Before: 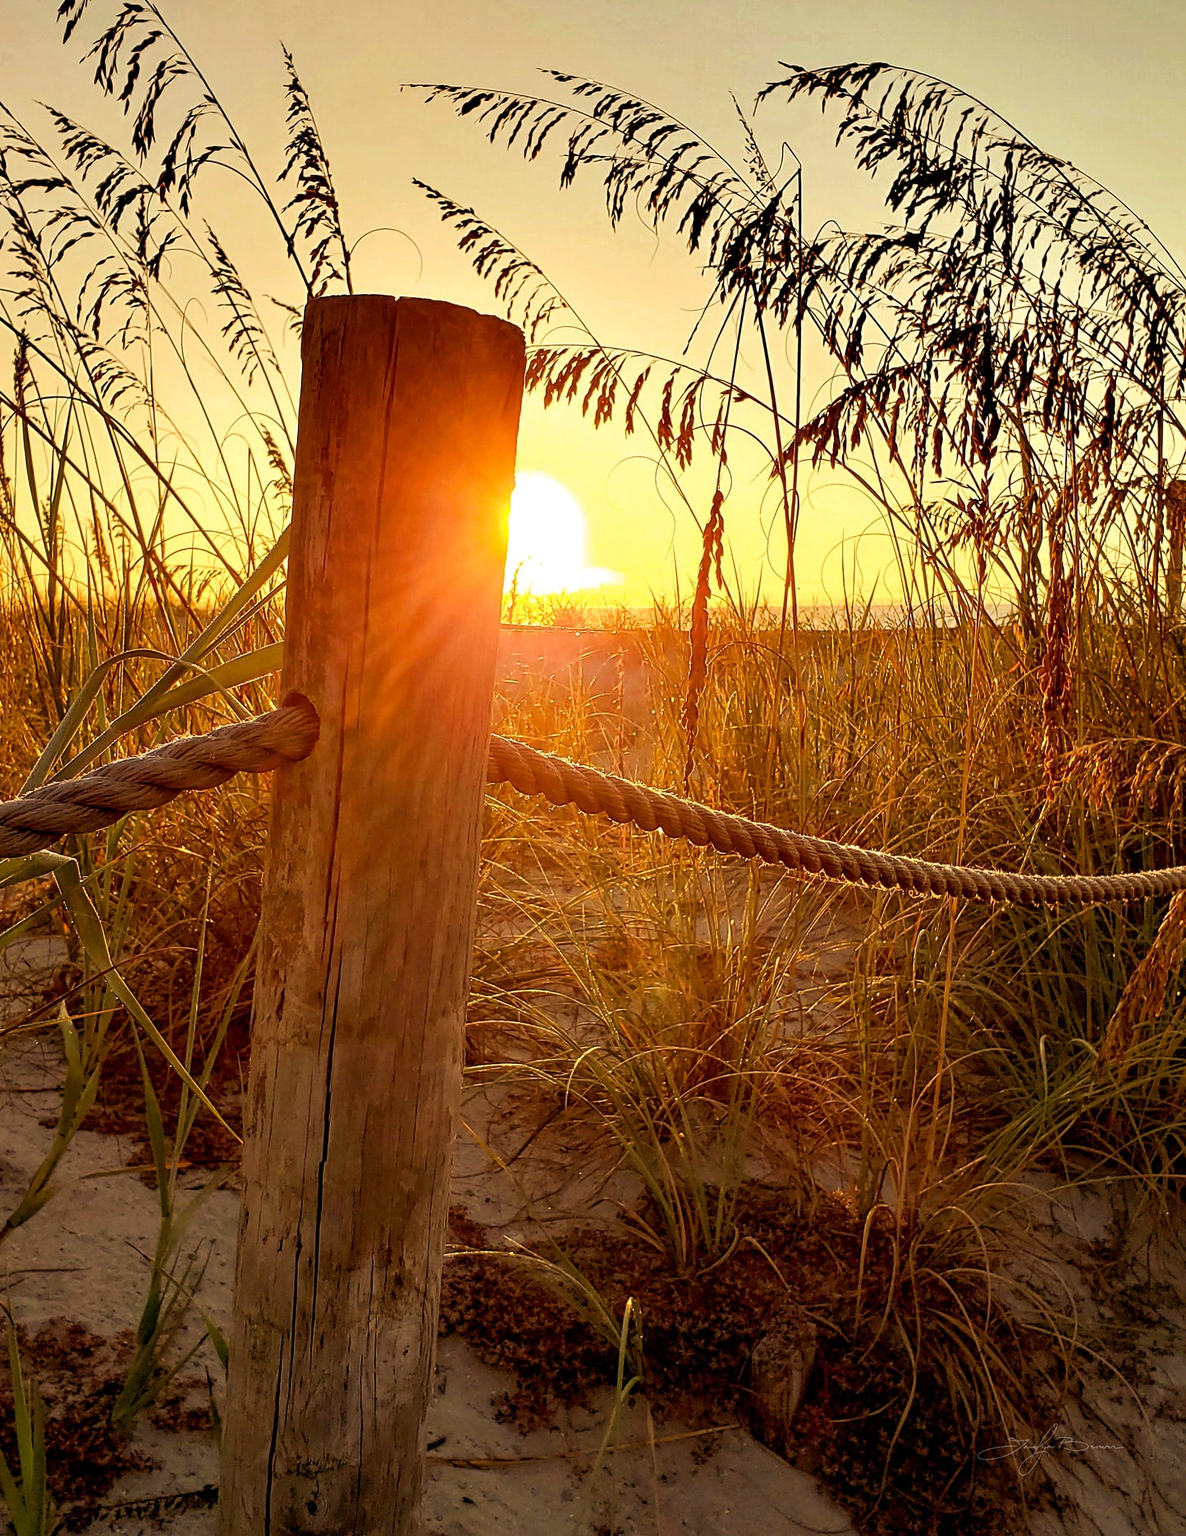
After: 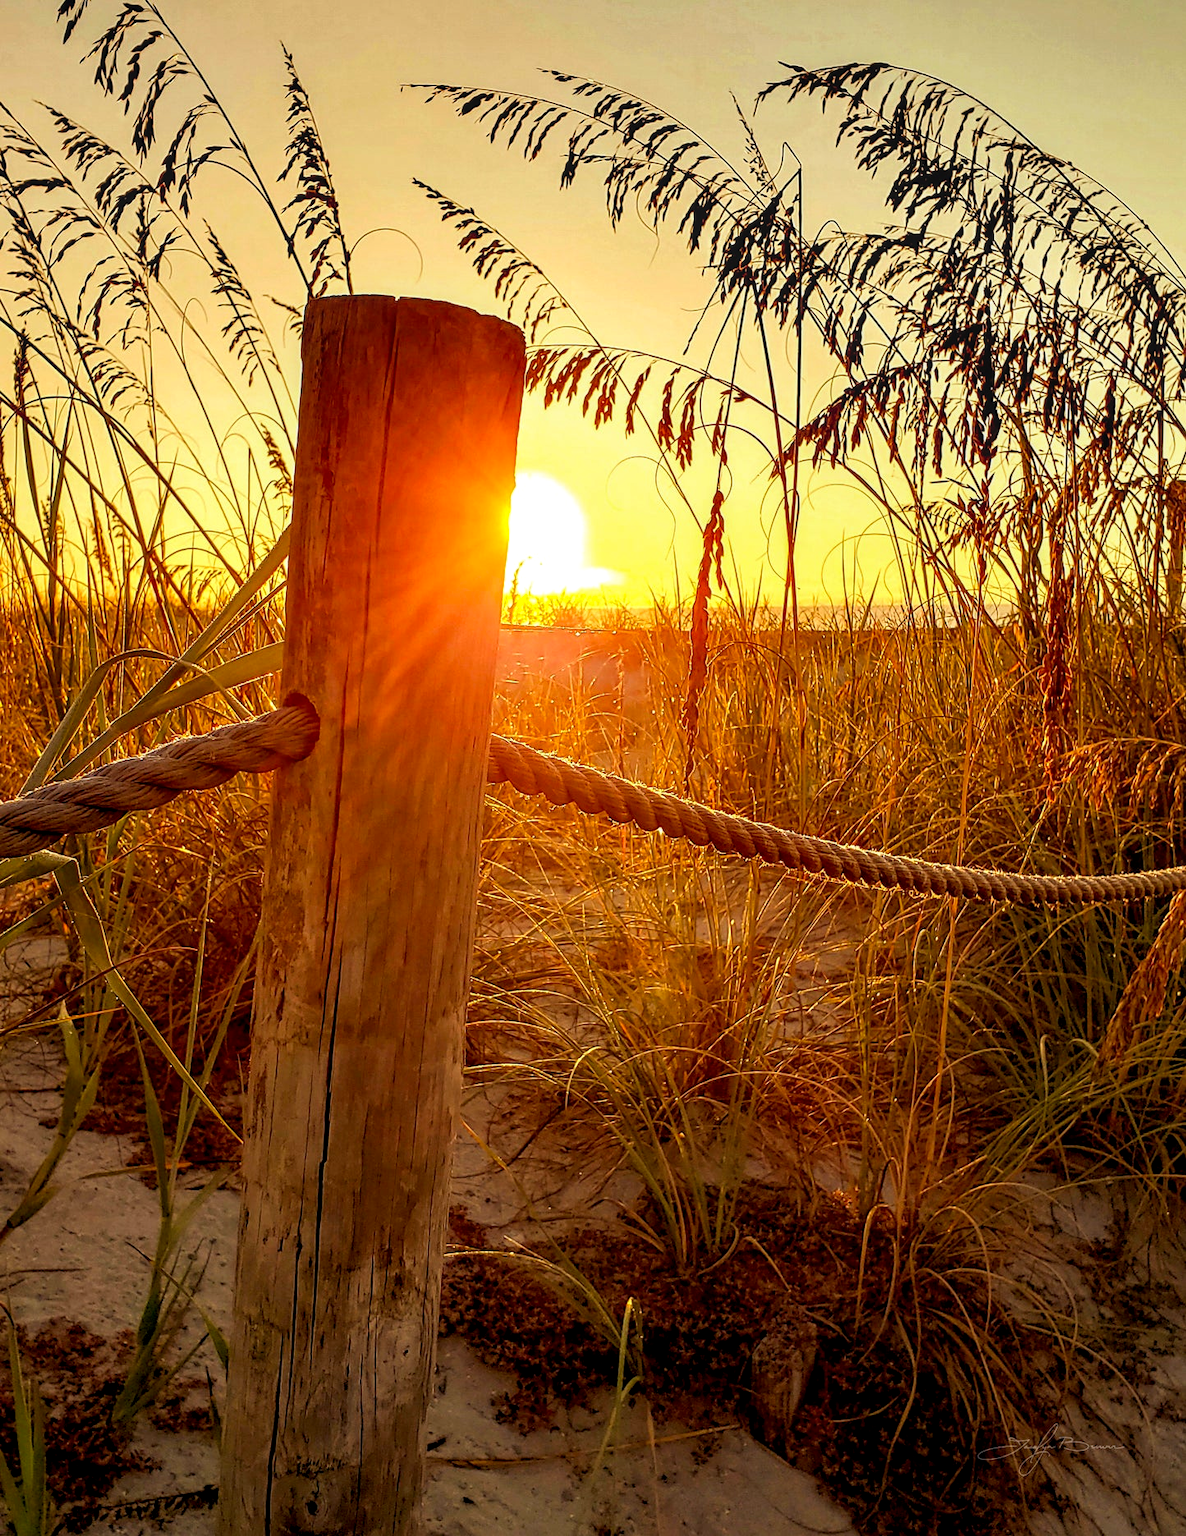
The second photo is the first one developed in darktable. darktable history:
white balance: emerald 1
contrast brightness saturation: saturation 0.18
local contrast: on, module defaults
